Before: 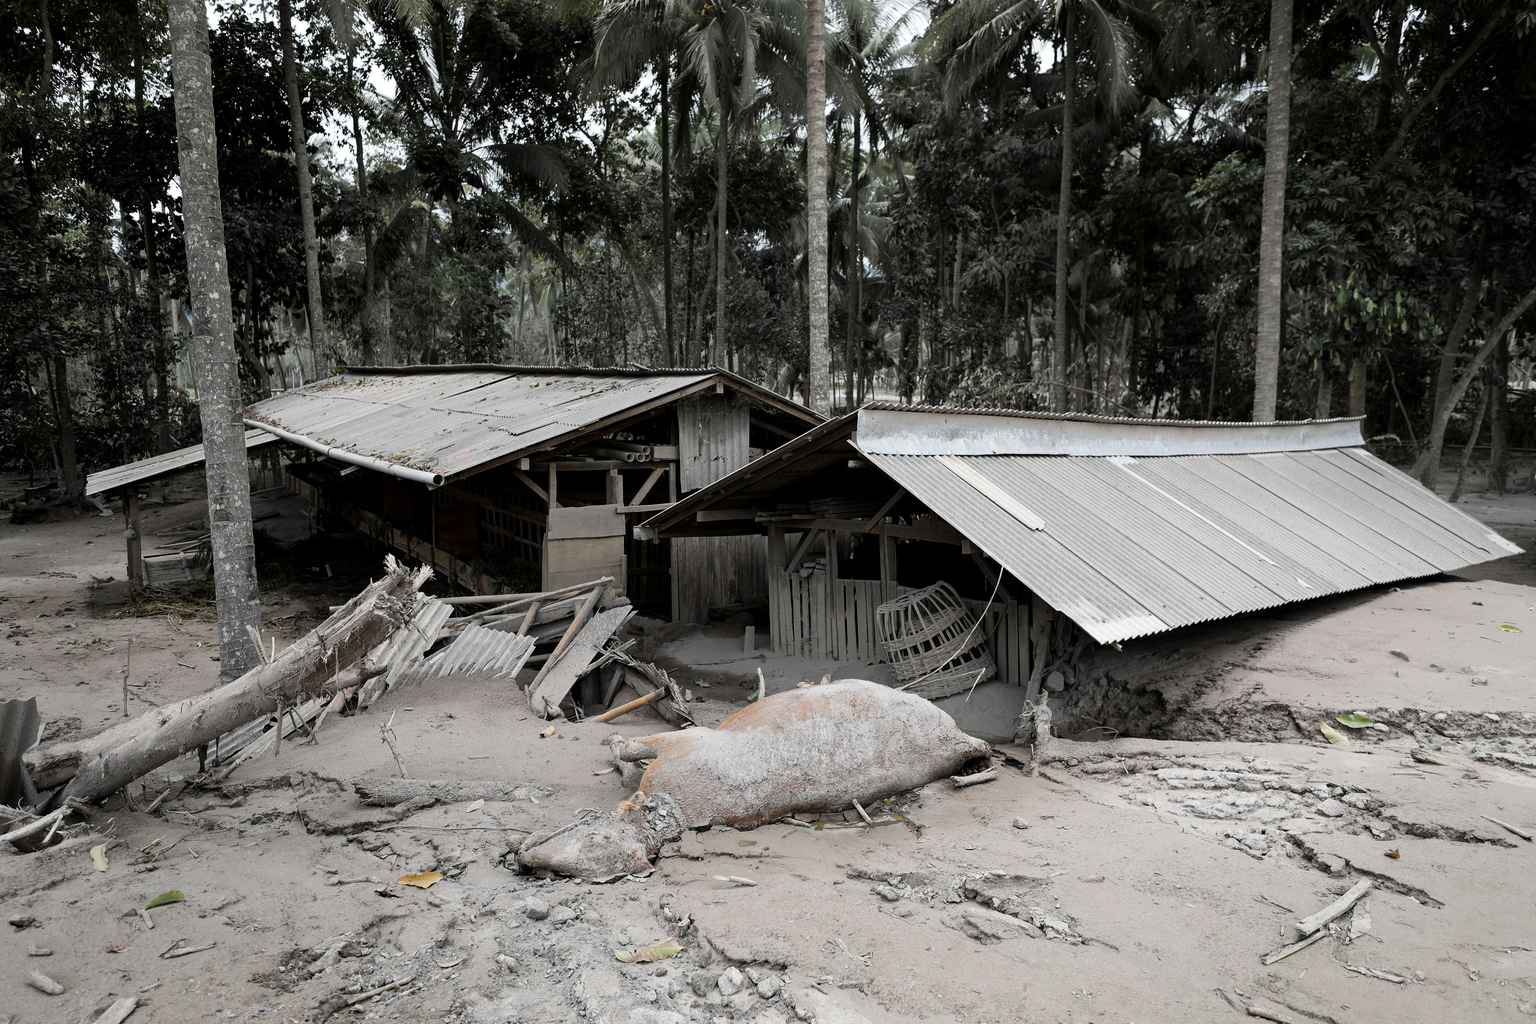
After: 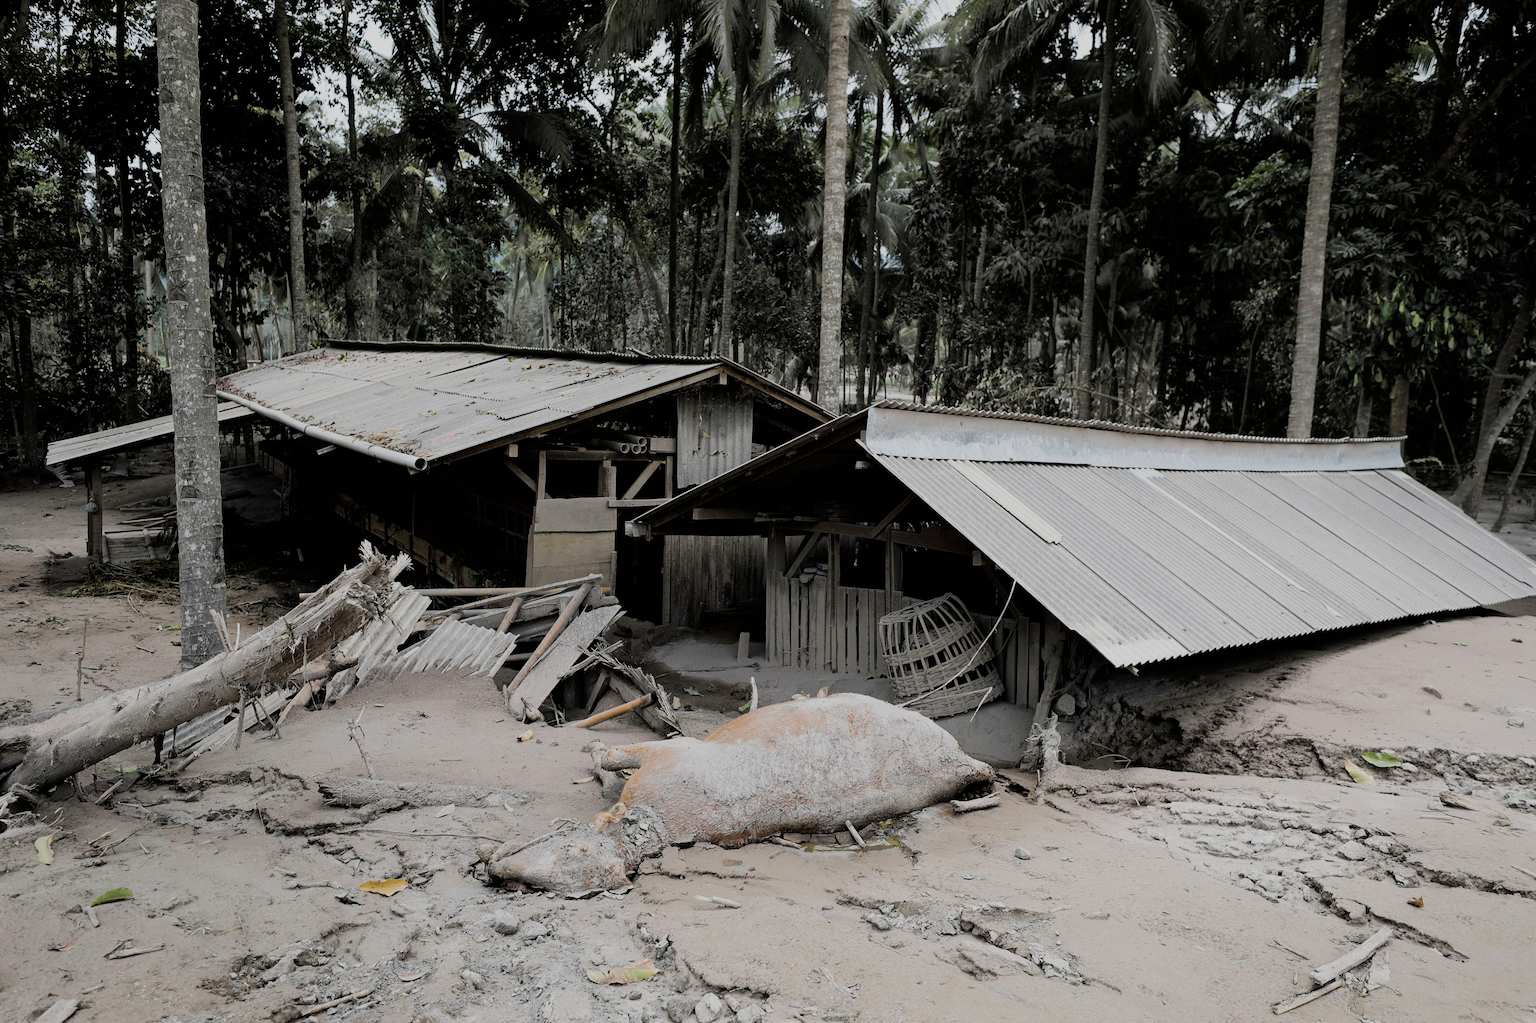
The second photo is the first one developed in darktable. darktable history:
filmic rgb: black relative exposure -7.65 EV, white relative exposure 4.56 EV, threshold 3.02 EV, hardness 3.61, enable highlight reconstruction true
crop and rotate: angle -2.37°
velvia: on, module defaults
